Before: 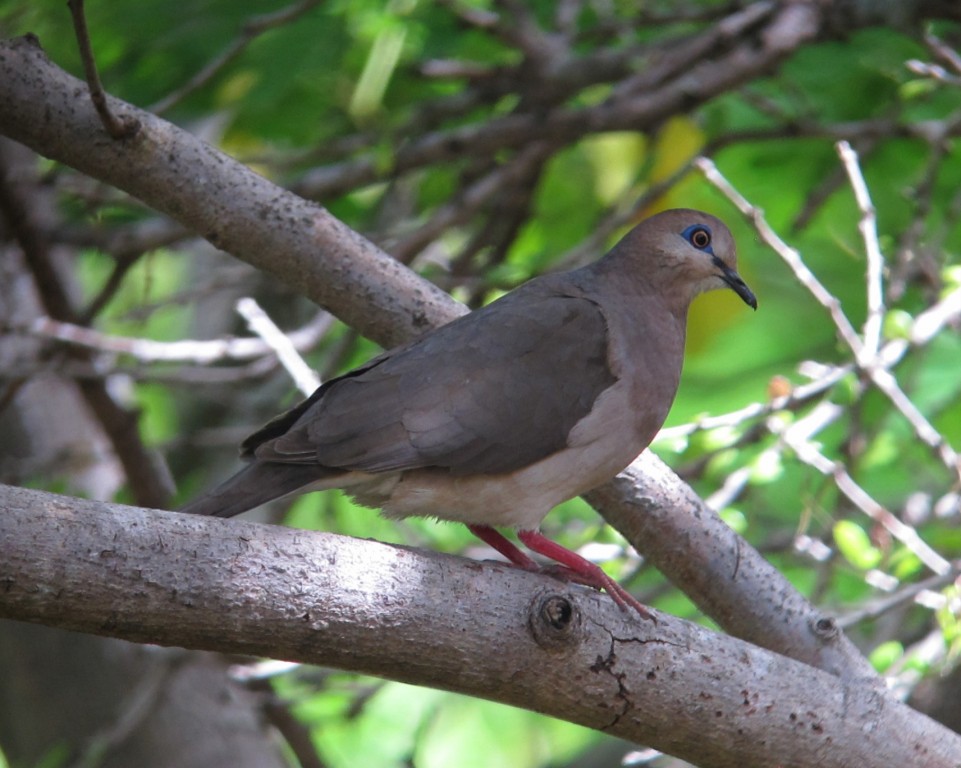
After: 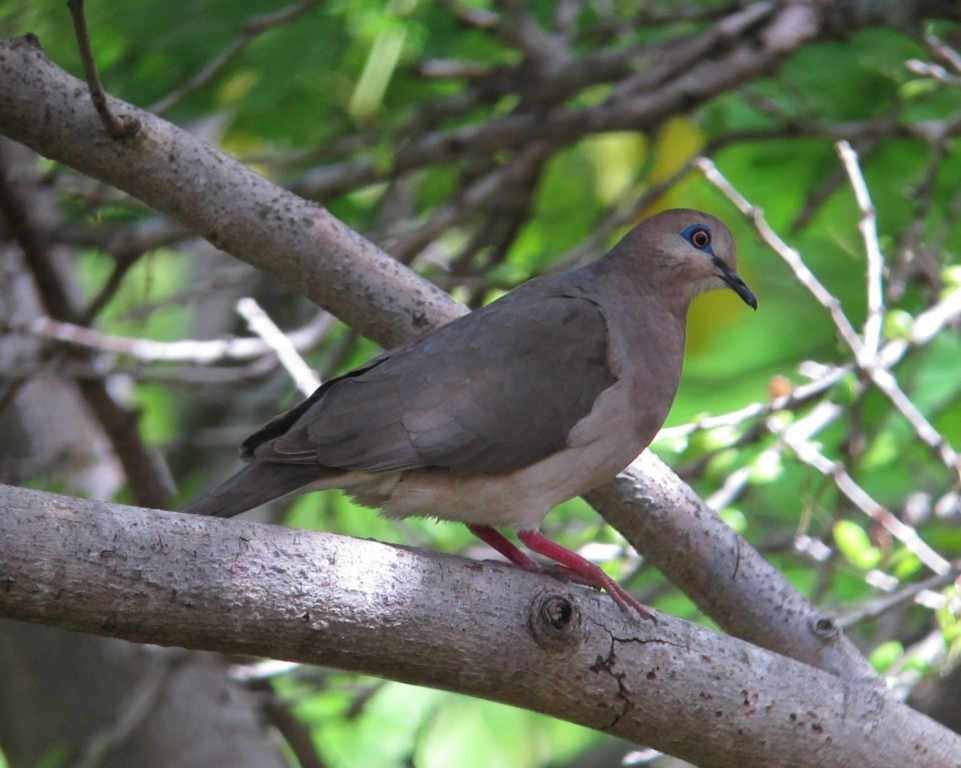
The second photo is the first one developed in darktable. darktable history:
color zones: curves: ch0 [(0, 0.5) (0.143, 0.5) (0.286, 0.5) (0.429, 0.5) (0.571, 0.5) (0.714, 0.476) (0.857, 0.5) (1, 0.5)]; ch2 [(0, 0.5) (0.143, 0.5) (0.286, 0.5) (0.429, 0.5) (0.571, 0.5) (0.714, 0.487) (0.857, 0.5) (1, 0.5)]
shadows and highlights: low approximation 0.01, soften with gaussian
